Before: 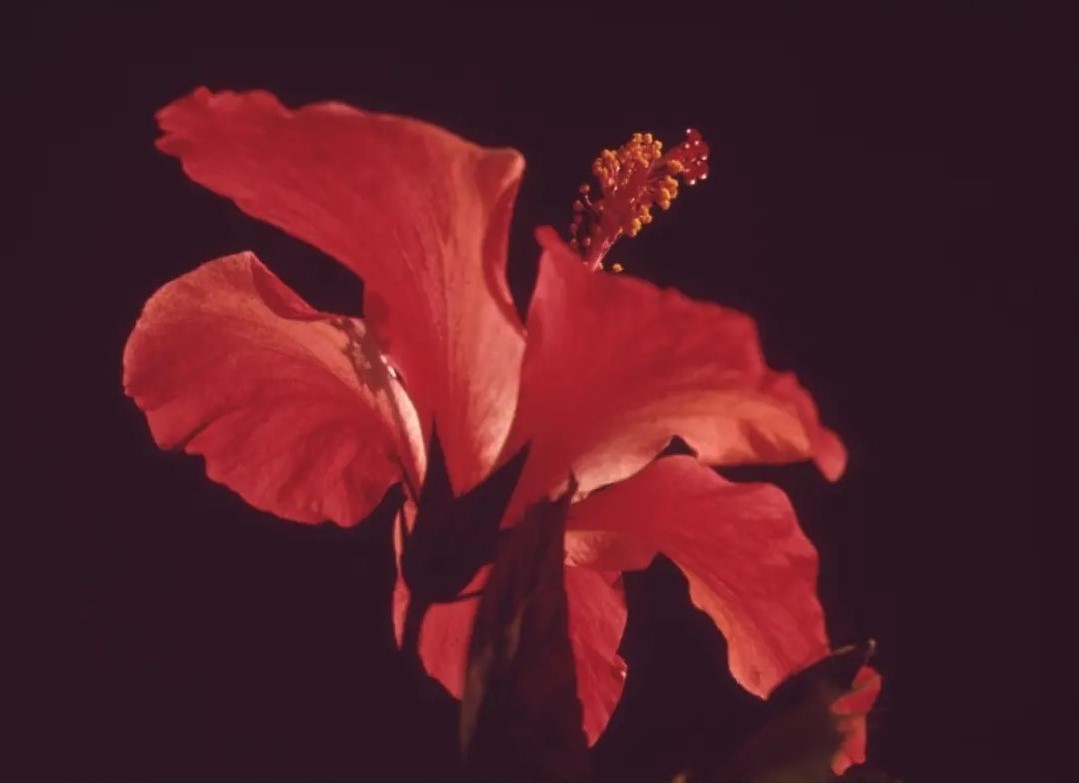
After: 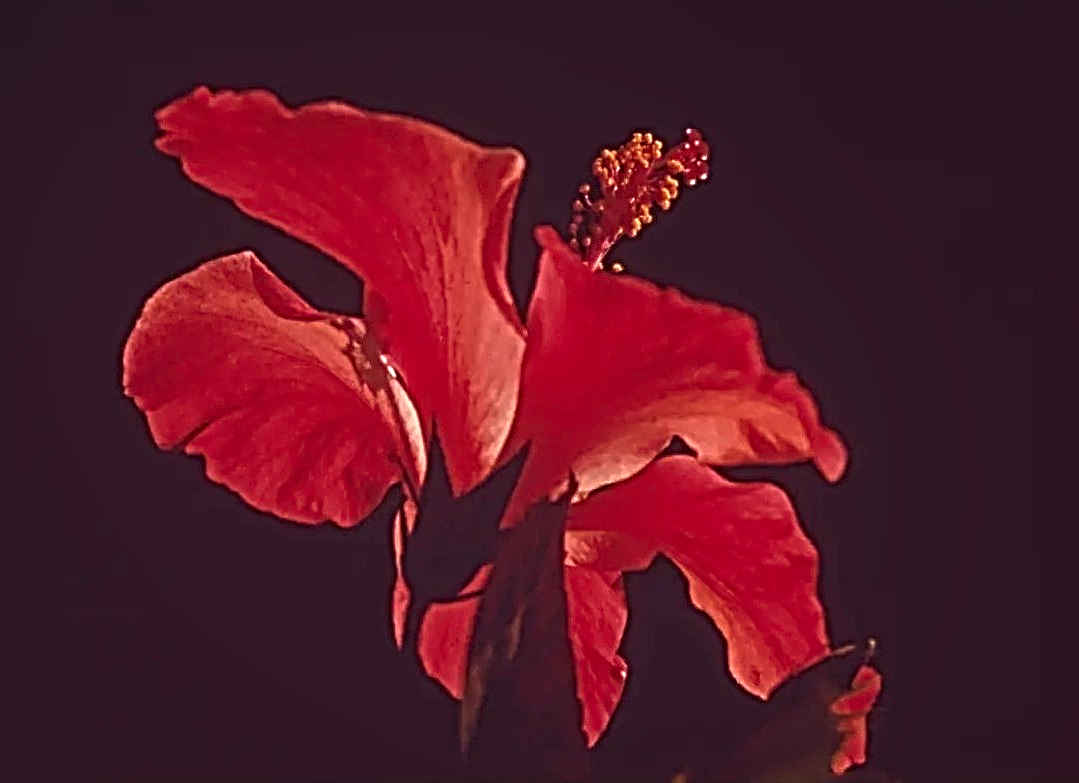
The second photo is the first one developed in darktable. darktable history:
local contrast: highlights 49%, shadows 0%, detail 99%
sharpen: radius 4.05, amount 1.997
contrast brightness saturation: saturation 0.134
